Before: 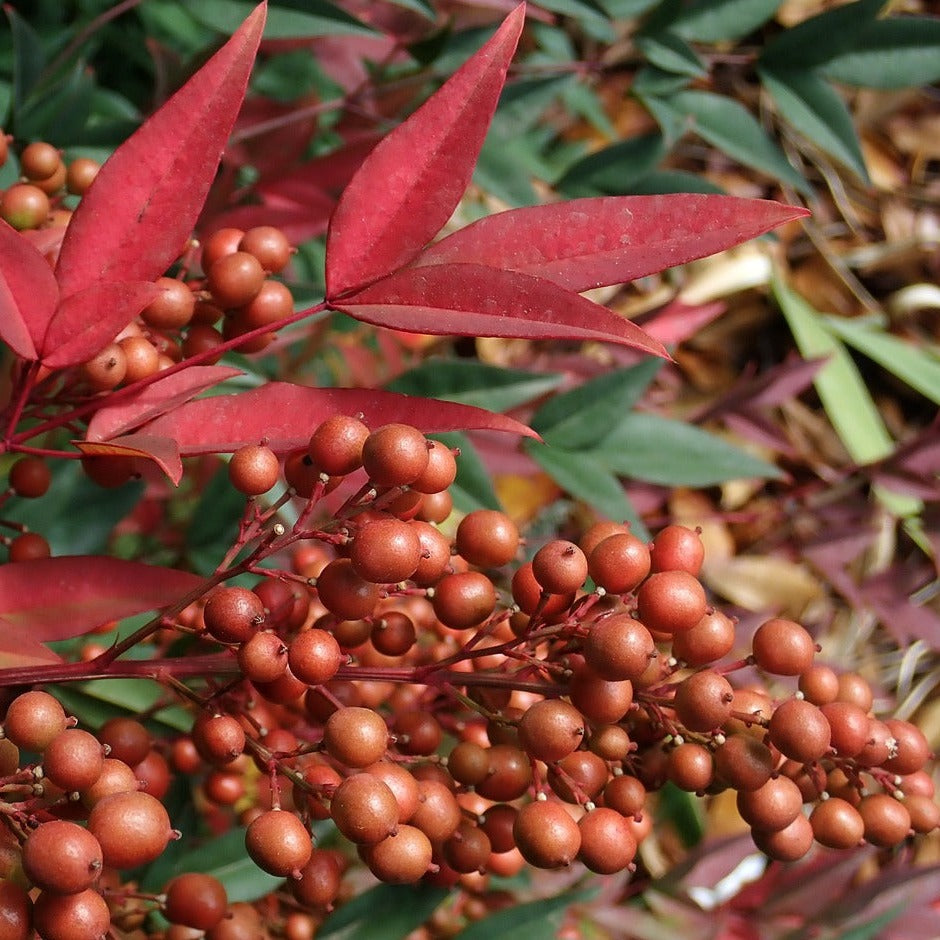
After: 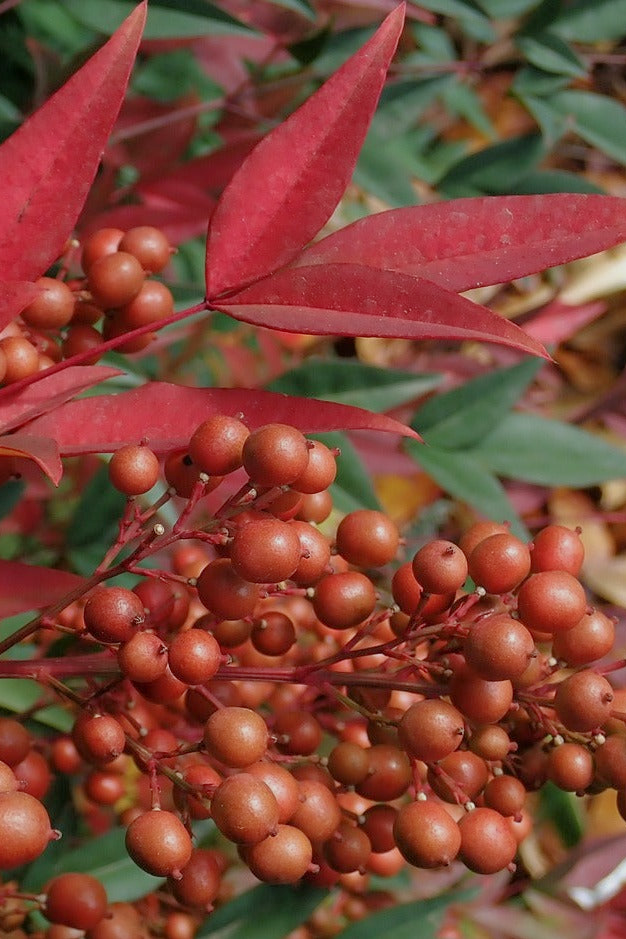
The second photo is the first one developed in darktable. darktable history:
crop and rotate: left 12.845%, right 20.533%
tone equalizer: -8 EV 0.244 EV, -7 EV 0.432 EV, -6 EV 0.42 EV, -5 EV 0.272 EV, -3 EV -0.26 EV, -2 EV -0.423 EV, -1 EV -0.409 EV, +0 EV -0.231 EV, edges refinement/feathering 500, mask exposure compensation -1.57 EV, preserve details no
